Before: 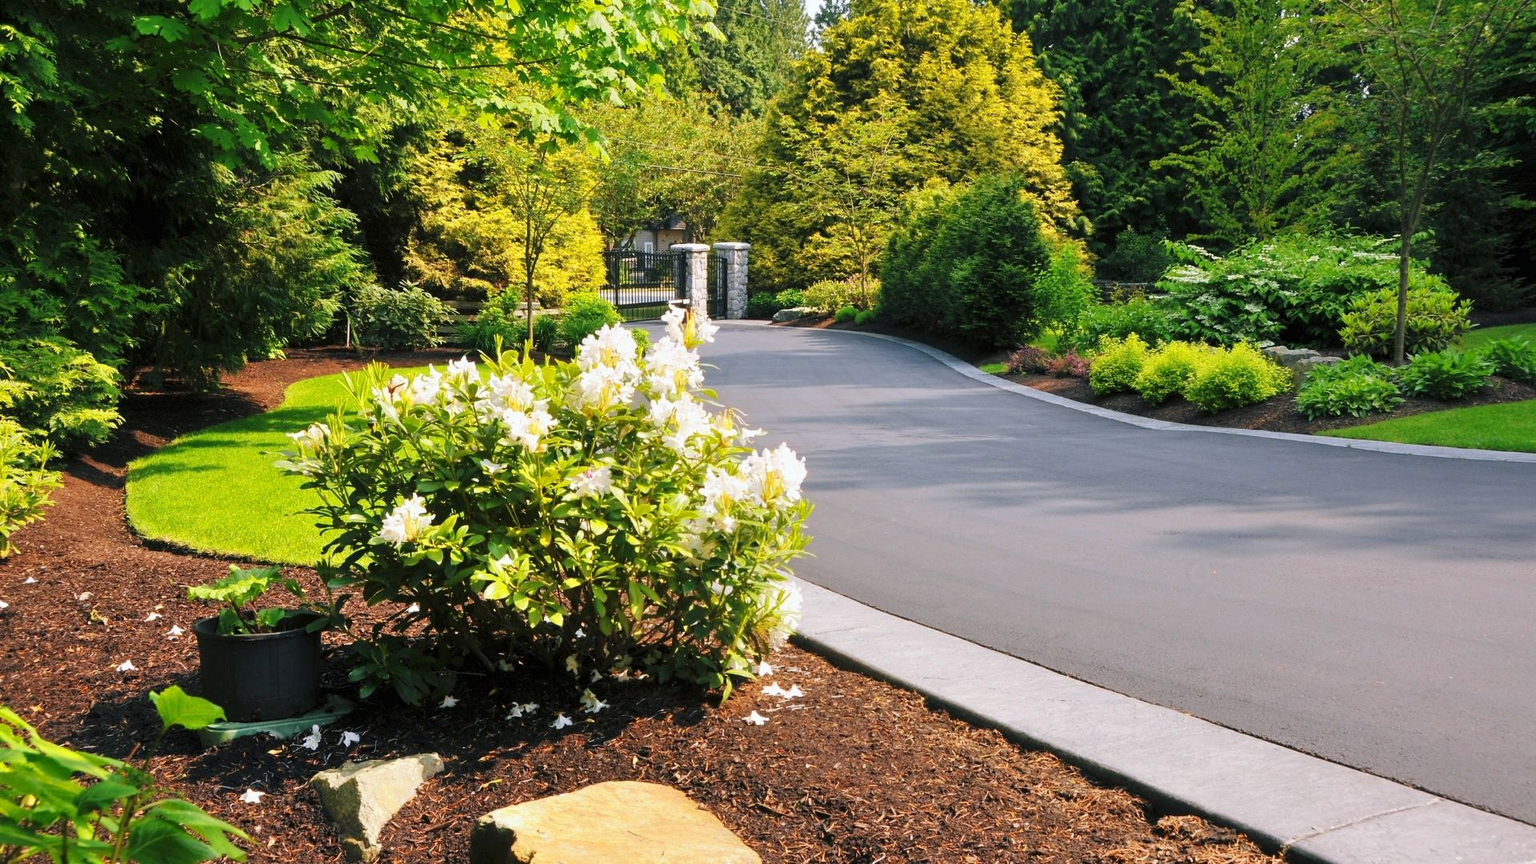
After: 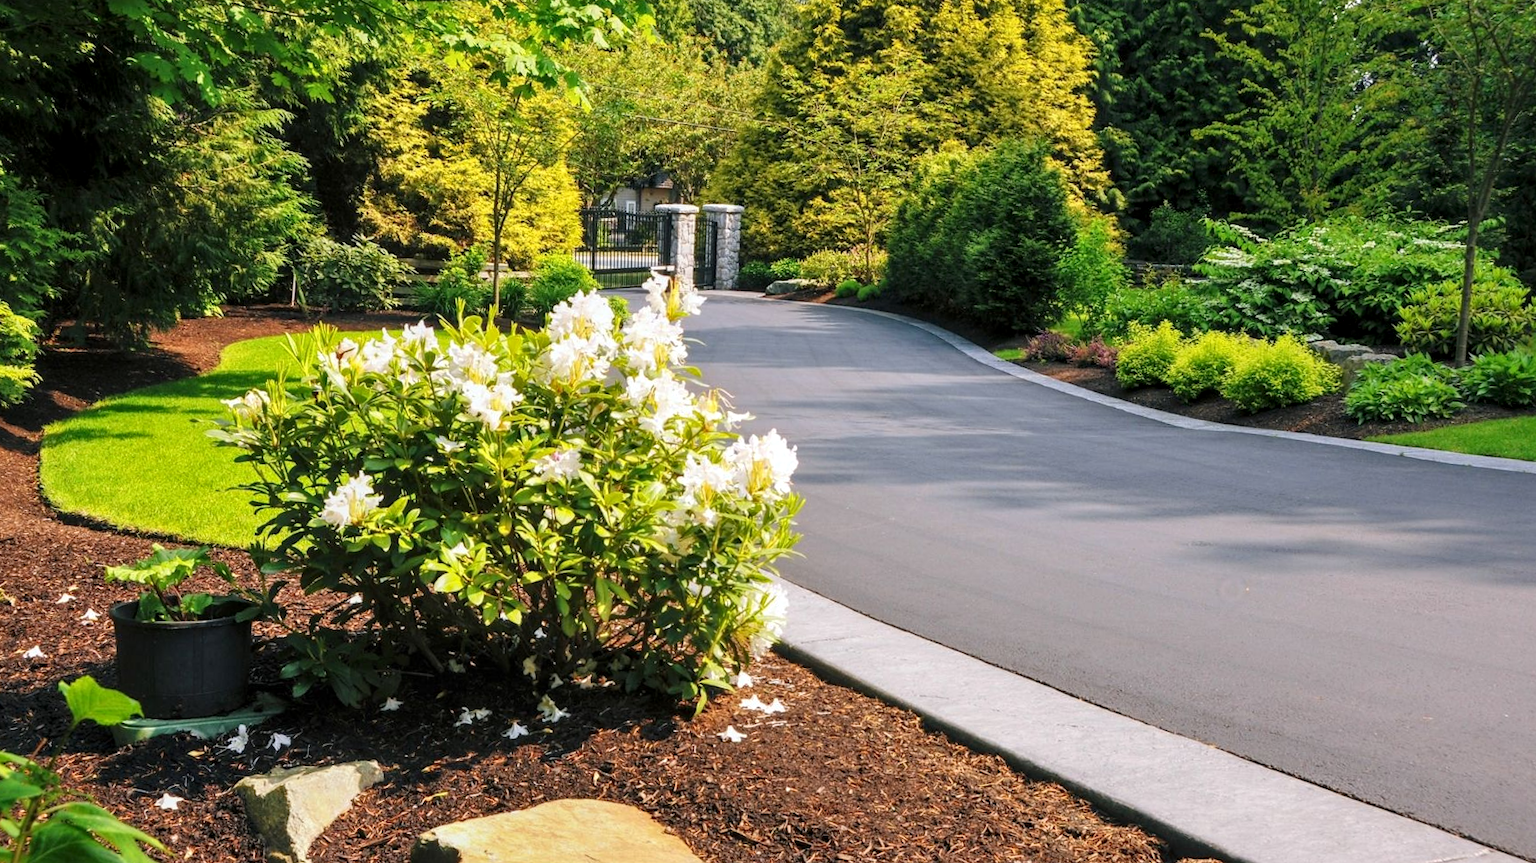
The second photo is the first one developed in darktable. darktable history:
crop and rotate: angle -1.96°, left 3.097%, top 4.154%, right 1.586%, bottom 0.529%
local contrast: on, module defaults
